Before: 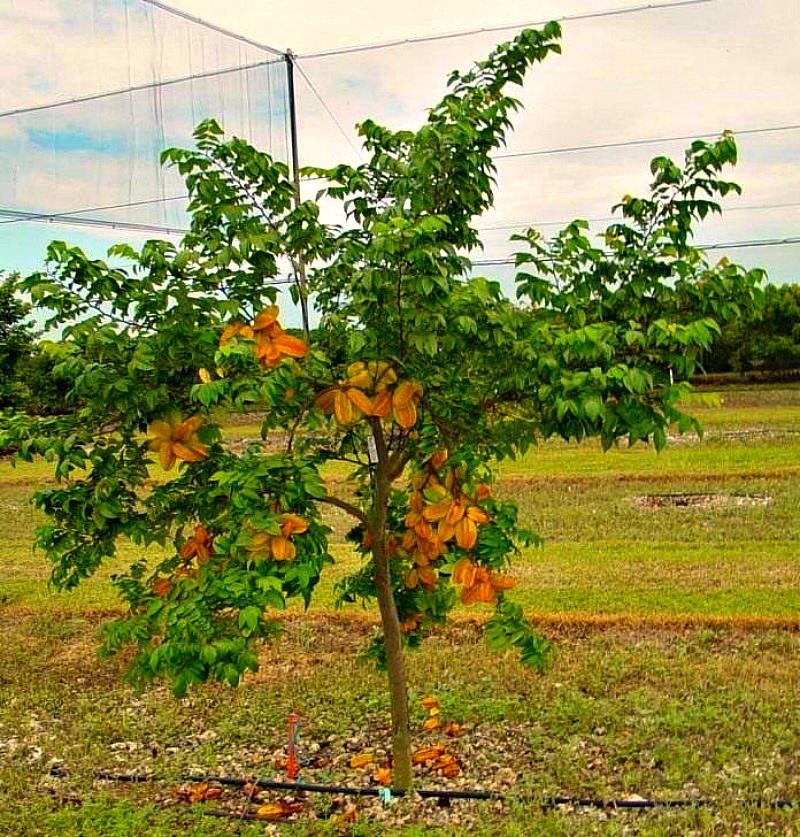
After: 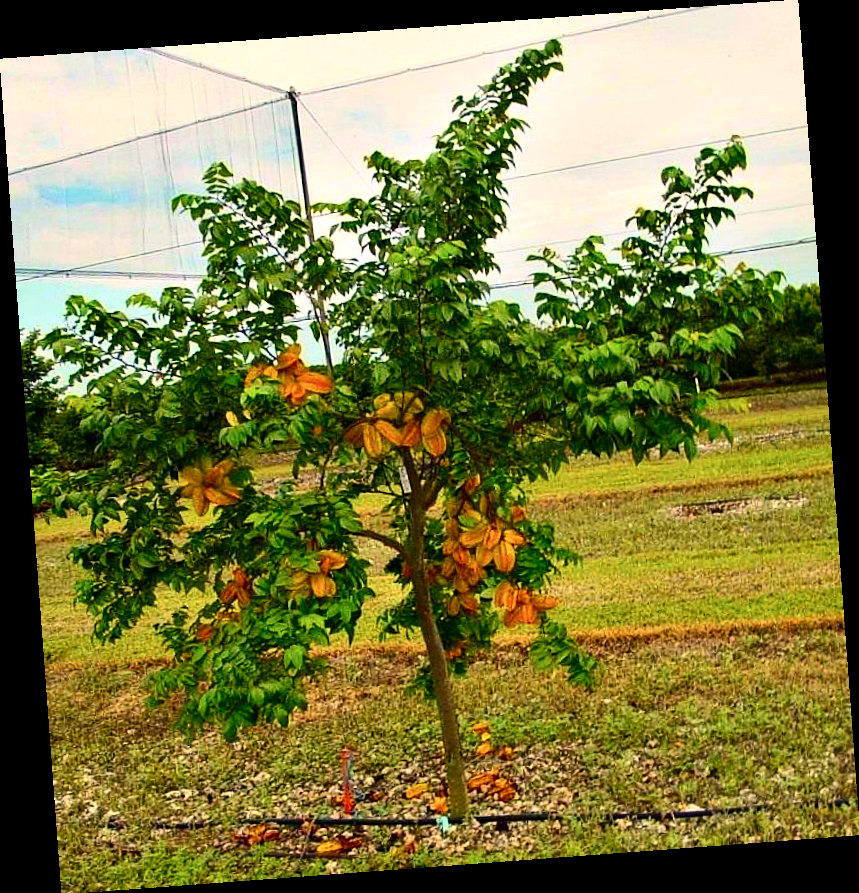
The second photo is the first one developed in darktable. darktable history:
rotate and perspective: rotation -4.25°, automatic cropping off
contrast brightness saturation: contrast 0.22
